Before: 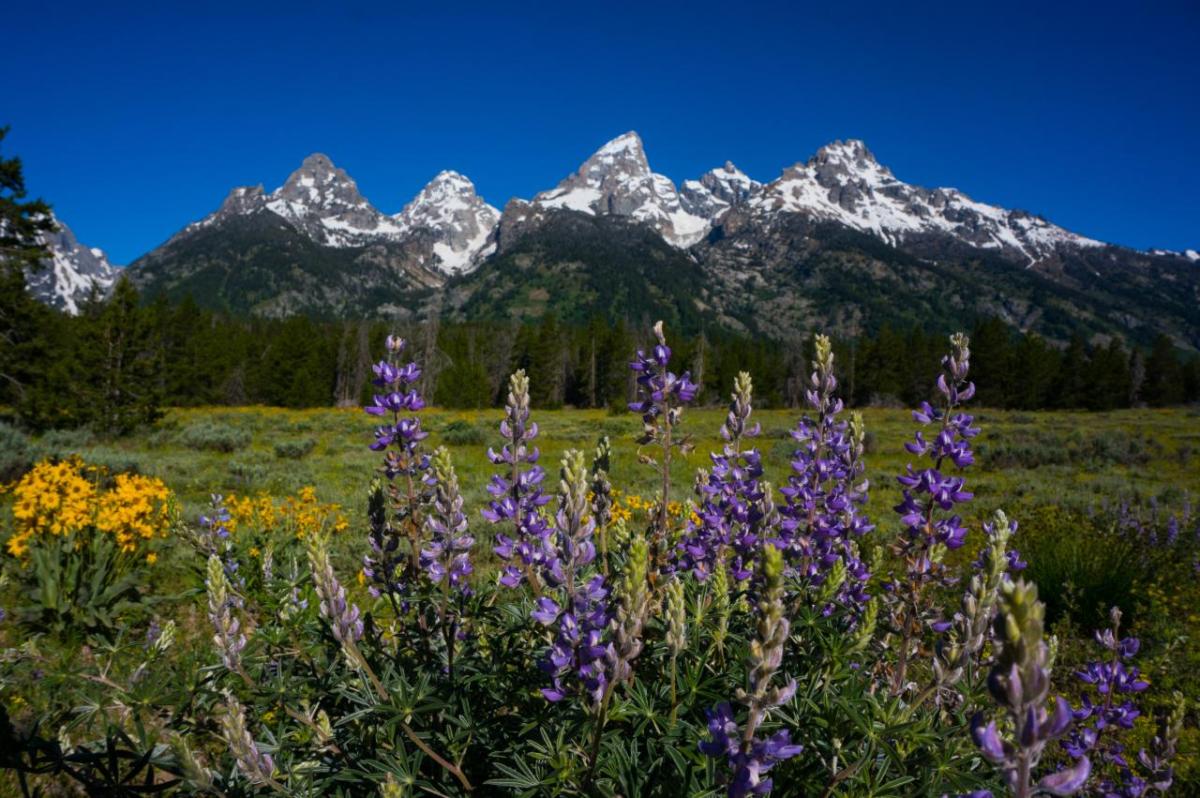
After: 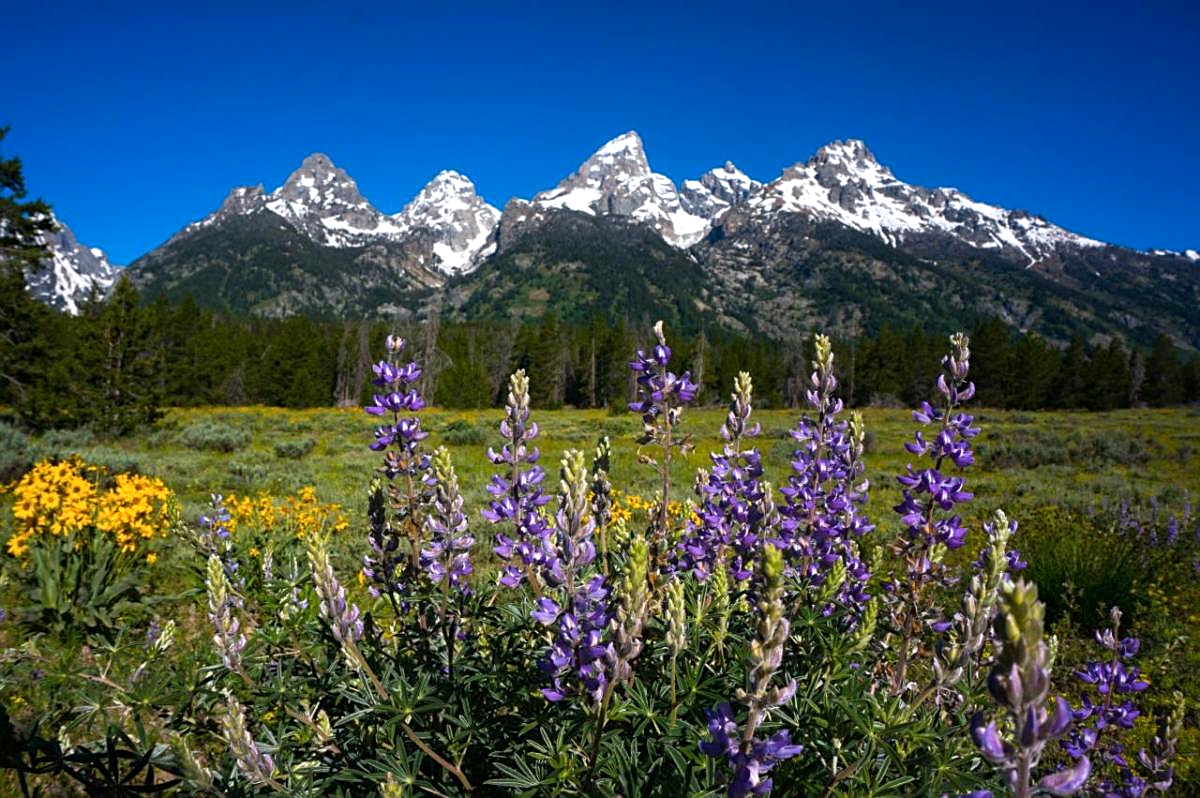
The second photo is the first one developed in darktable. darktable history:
exposure: exposure 0.6 EV, compensate highlight preservation false
sharpen: on, module defaults
shadows and highlights: shadows -23.08, highlights 46.15, soften with gaussian
